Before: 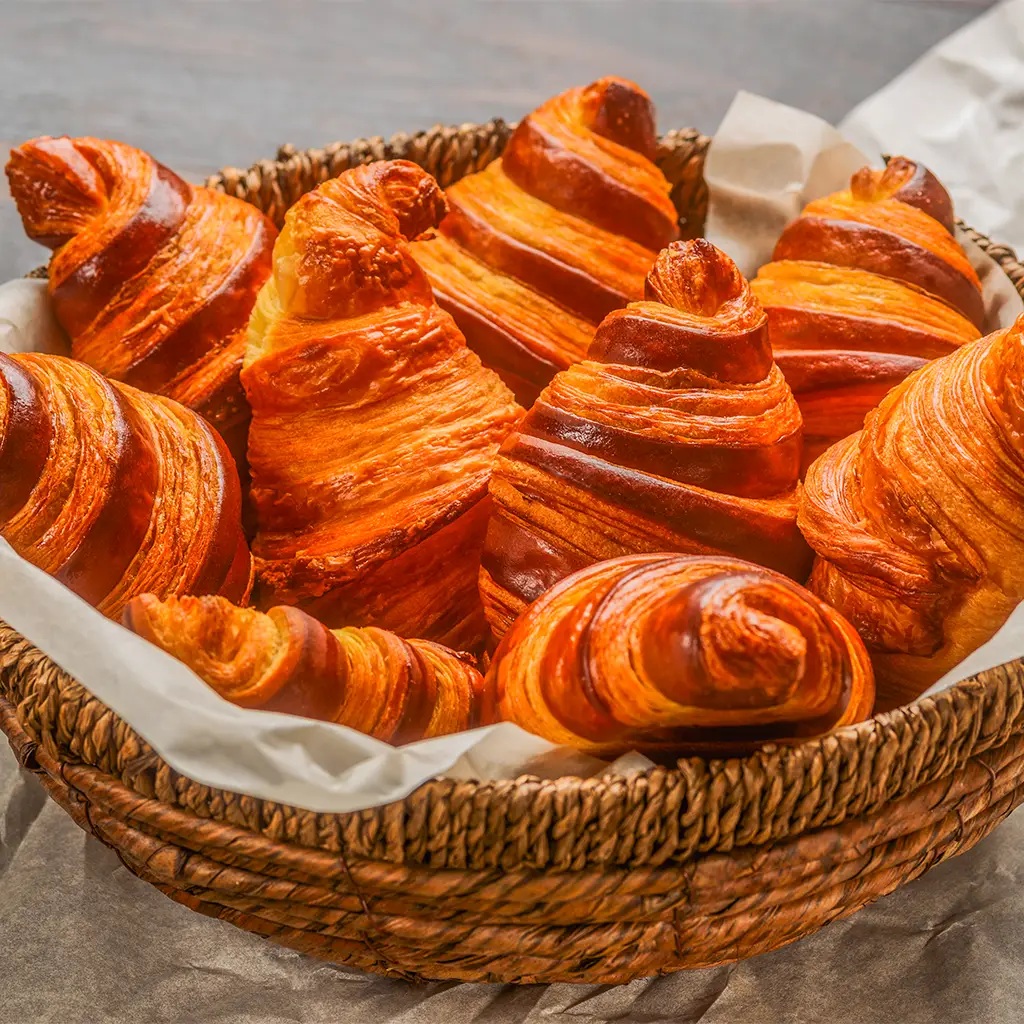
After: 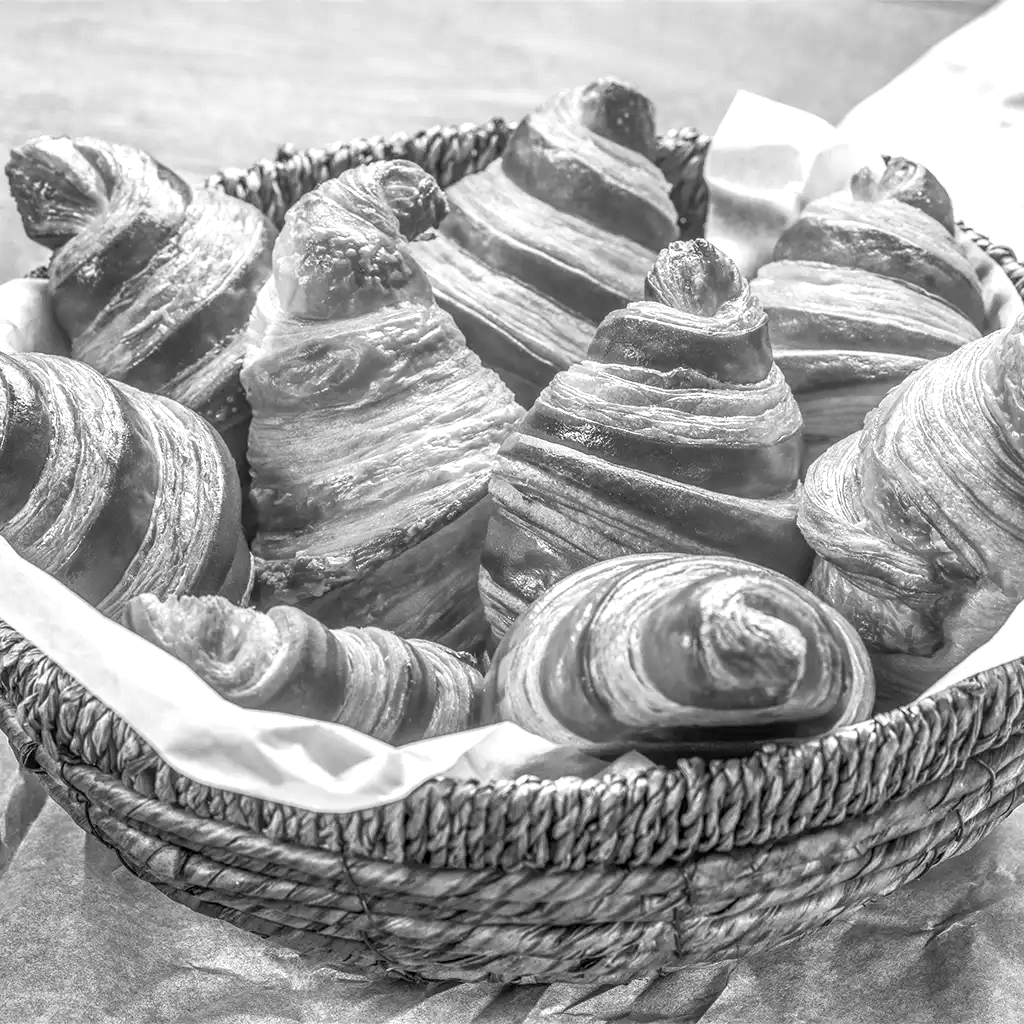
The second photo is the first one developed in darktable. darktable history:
local contrast: on, module defaults
exposure: exposure 1 EV, compensate highlight preservation false
monochrome: on, module defaults
